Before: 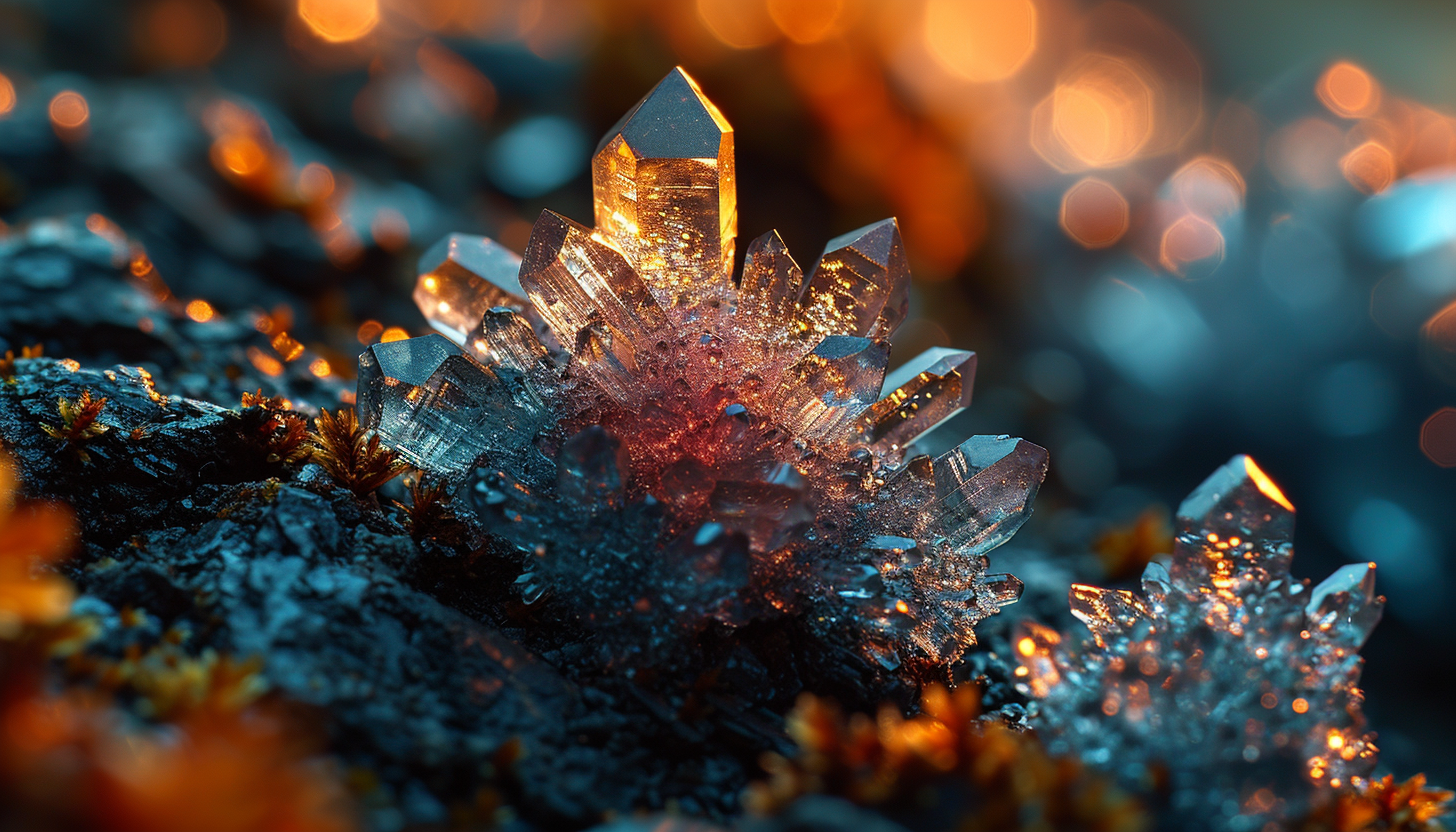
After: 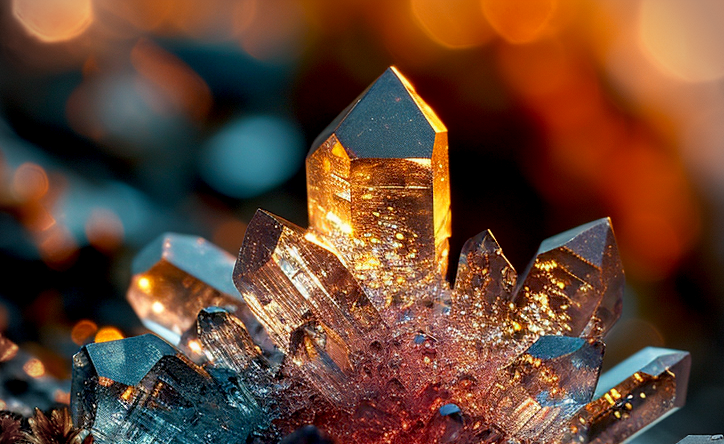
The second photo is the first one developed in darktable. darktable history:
crop: left 19.648%, right 30.58%, bottom 46.535%
vignetting: fall-off start 87.98%, fall-off radius 23.69%, brightness -0.295, unbound false
exposure: black level correction 0.01, exposure 0.015 EV
